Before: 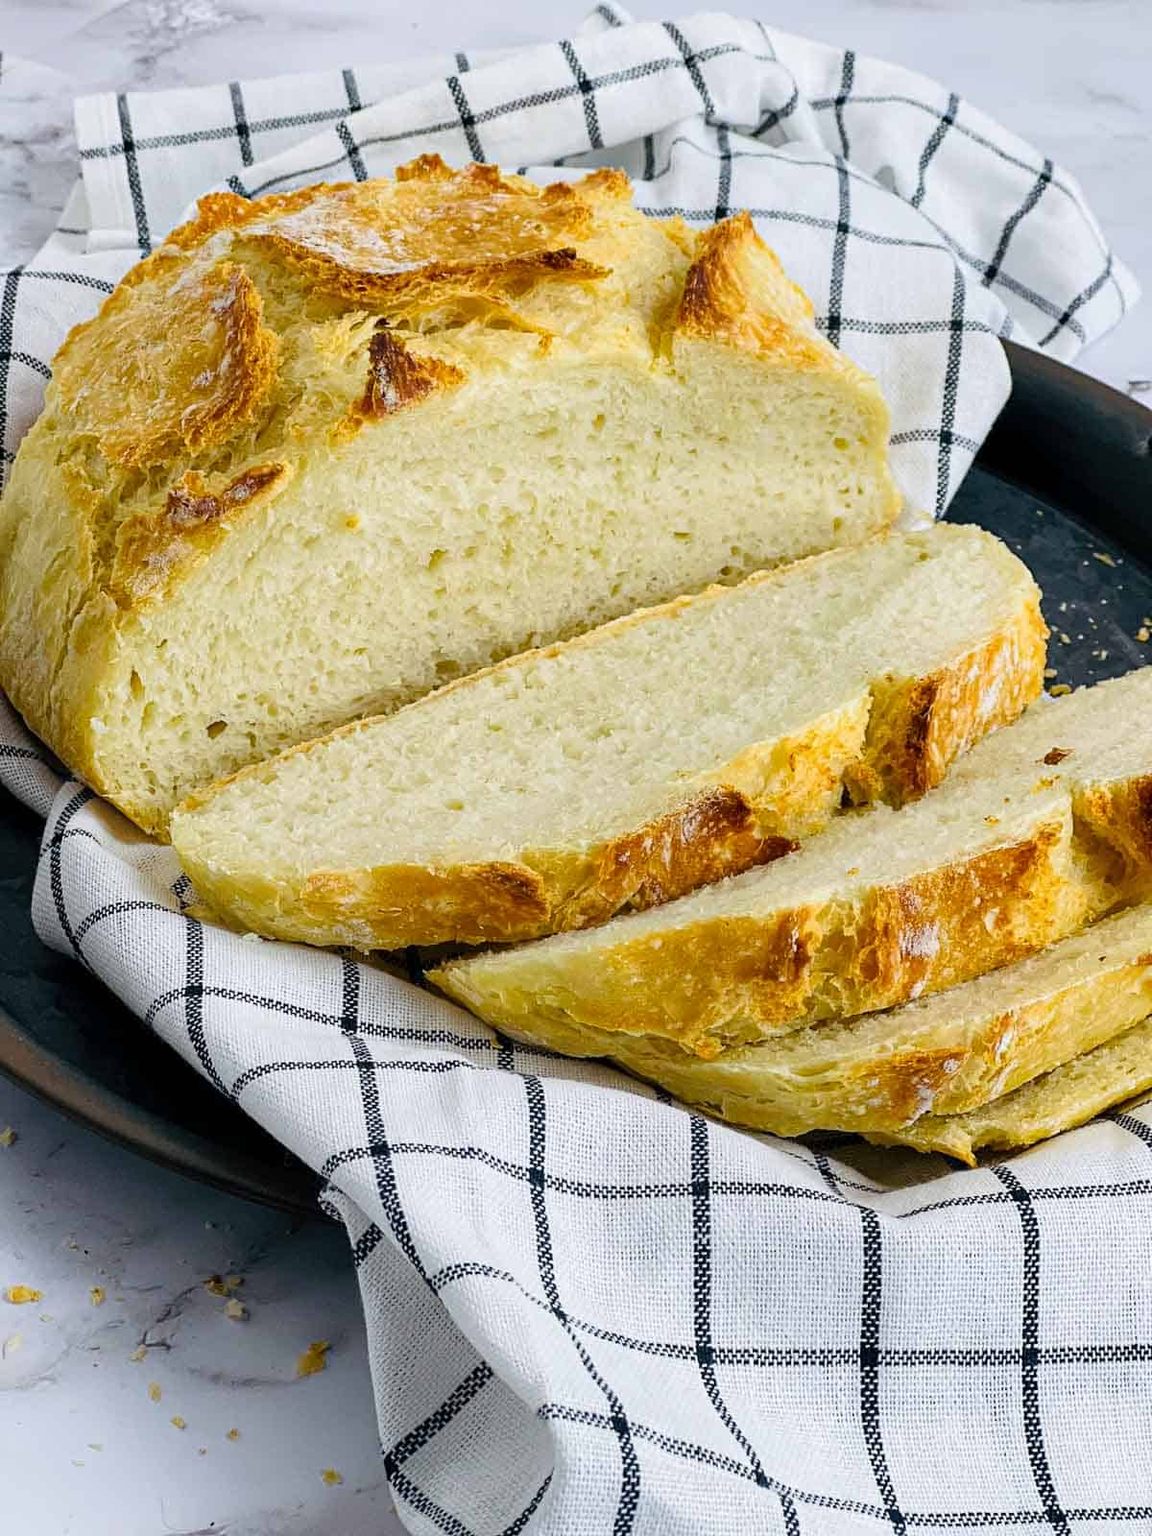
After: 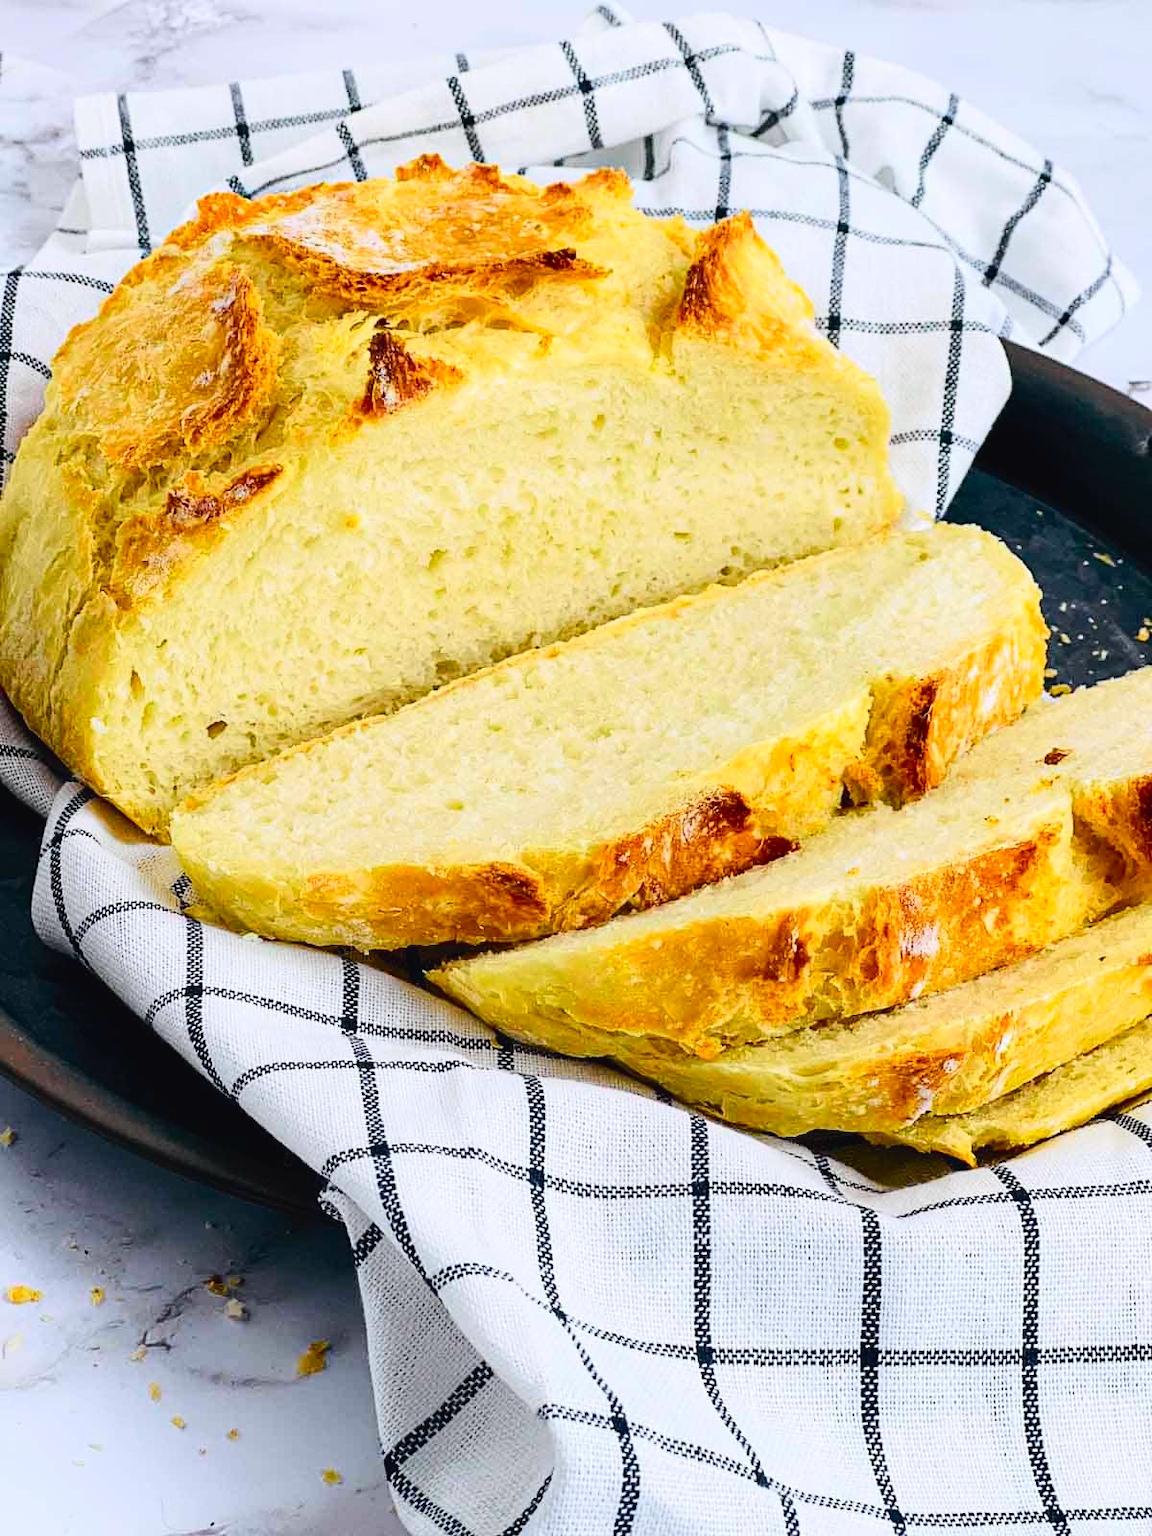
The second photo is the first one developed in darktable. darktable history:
tone curve: curves: ch0 [(0, 0.023) (0.103, 0.087) (0.295, 0.297) (0.445, 0.531) (0.553, 0.665) (0.735, 0.843) (0.994, 1)]; ch1 [(0, 0) (0.427, 0.346) (0.456, 0.426) (0.484, 0.483) (0.509, 0.514) (0.535, 0.56) (0.581, 0.632) (0.646, 0.715) (1, 1)]; ch2 [(0, 0) (0.369, 0.388) (0.449, 0.431) (0.501, 0.495) (0.533, 0.518) (0.572, 0.612) (0.677, 0.752) (1, 1)], color space Lab, independent channels, preserve colors none
